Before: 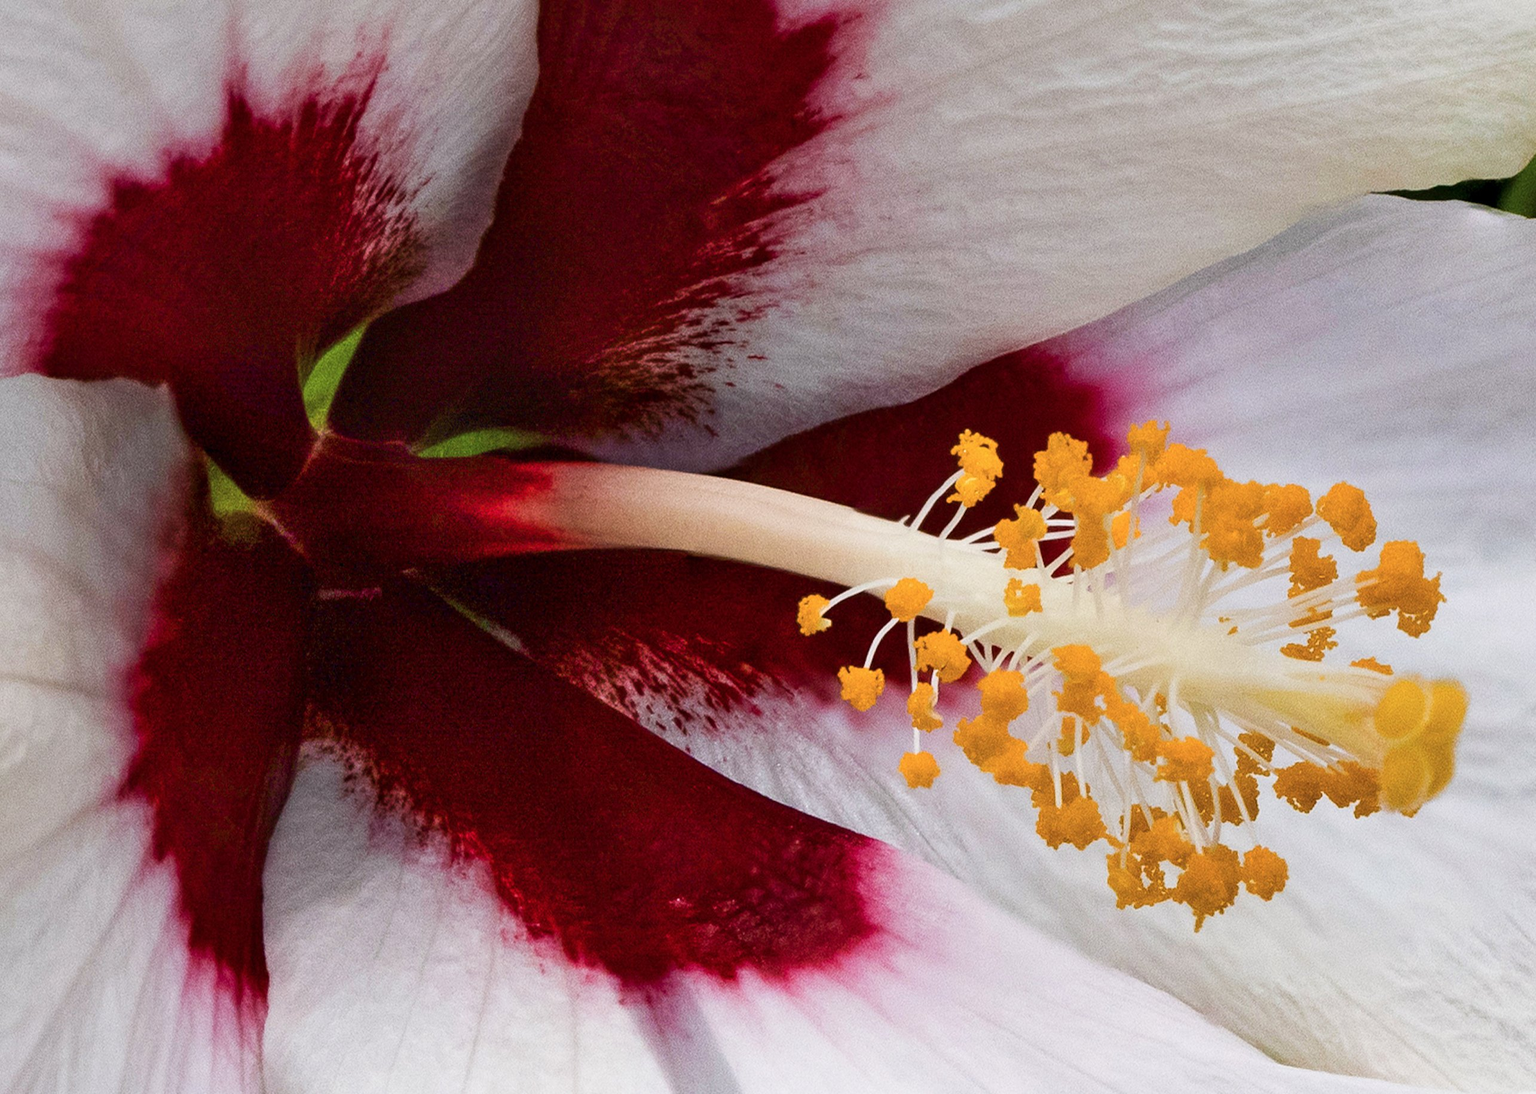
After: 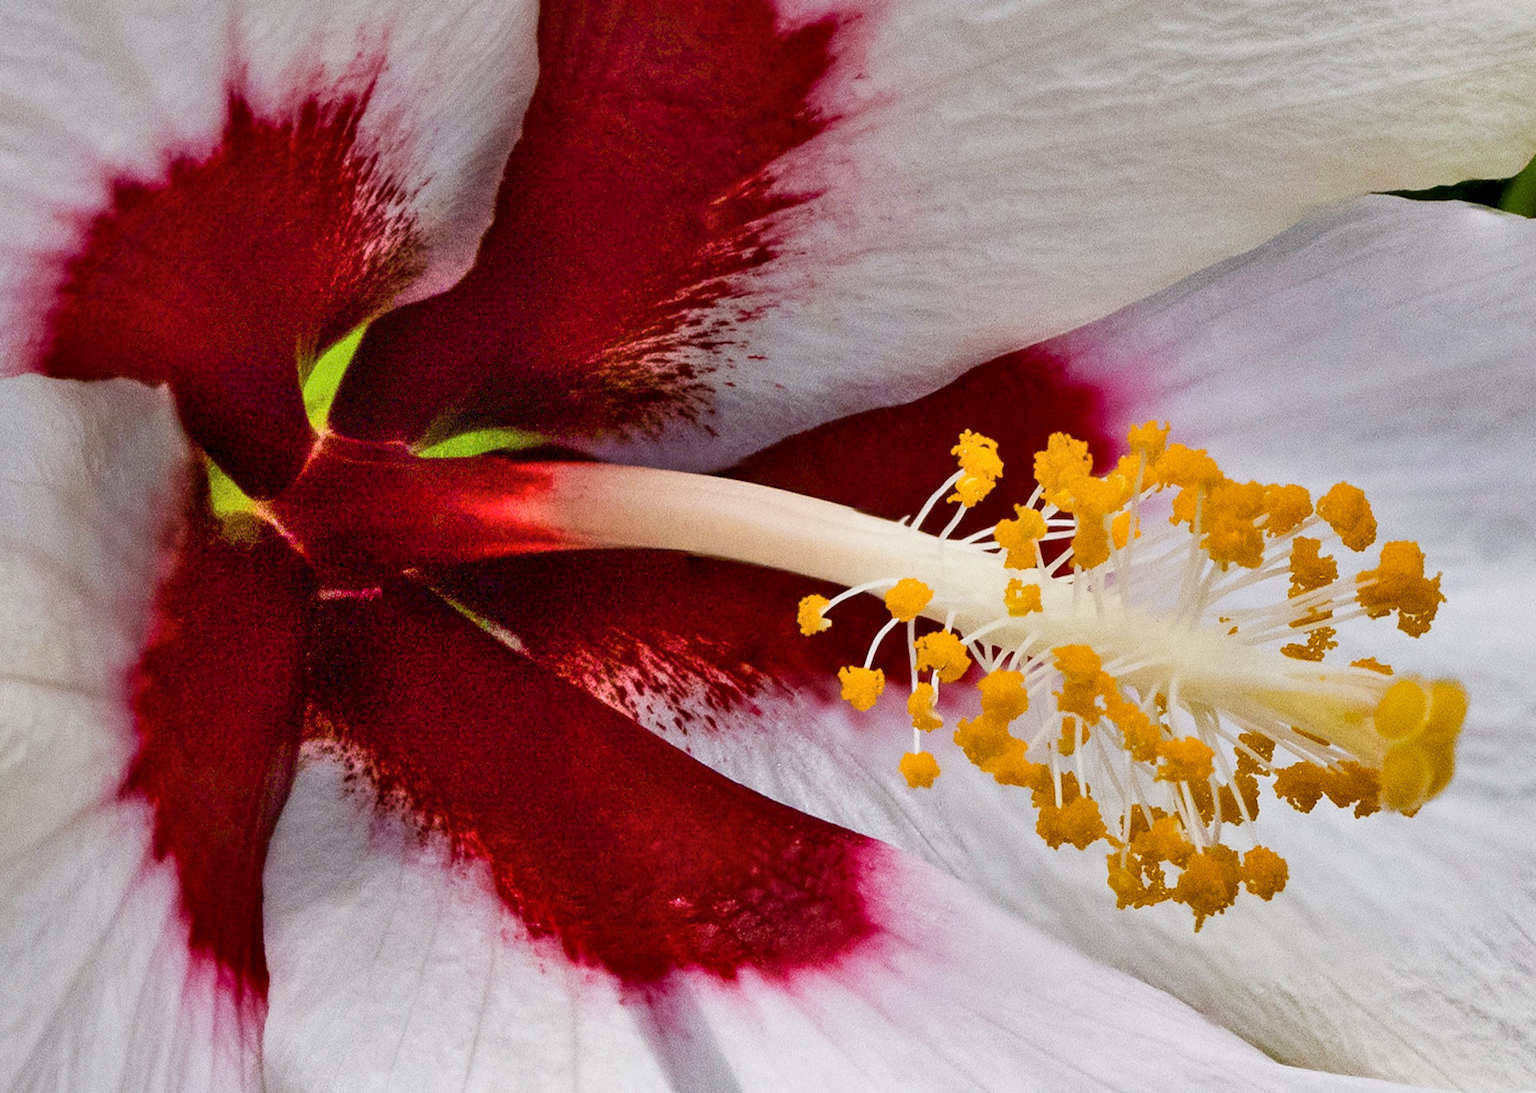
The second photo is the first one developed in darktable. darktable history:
shadows and highlights: shadows 53.04, soften with gaussian
